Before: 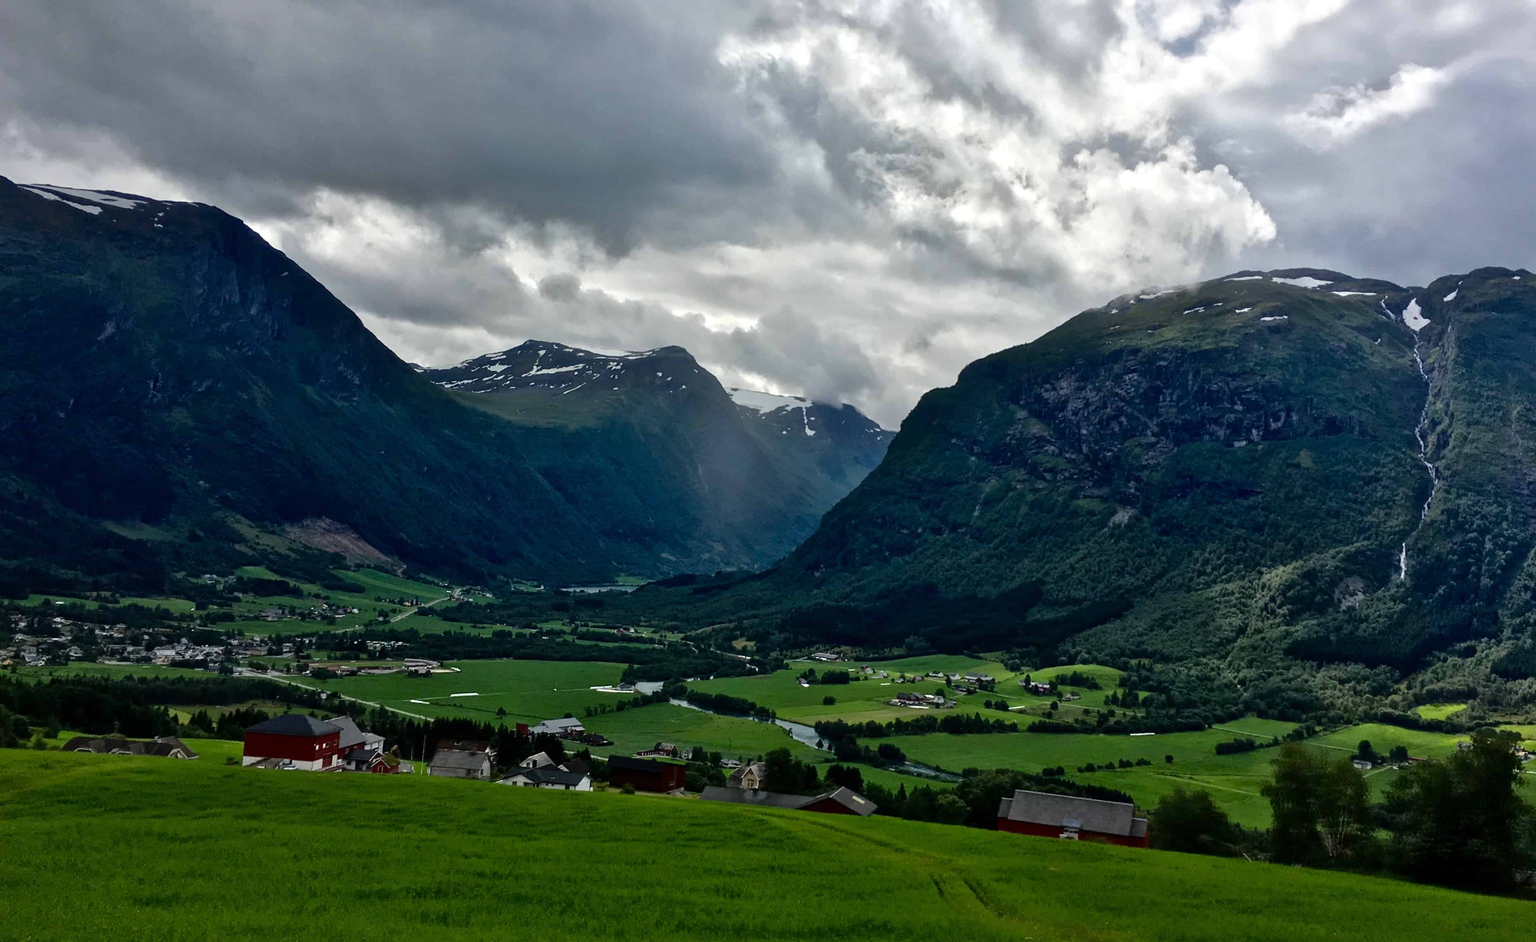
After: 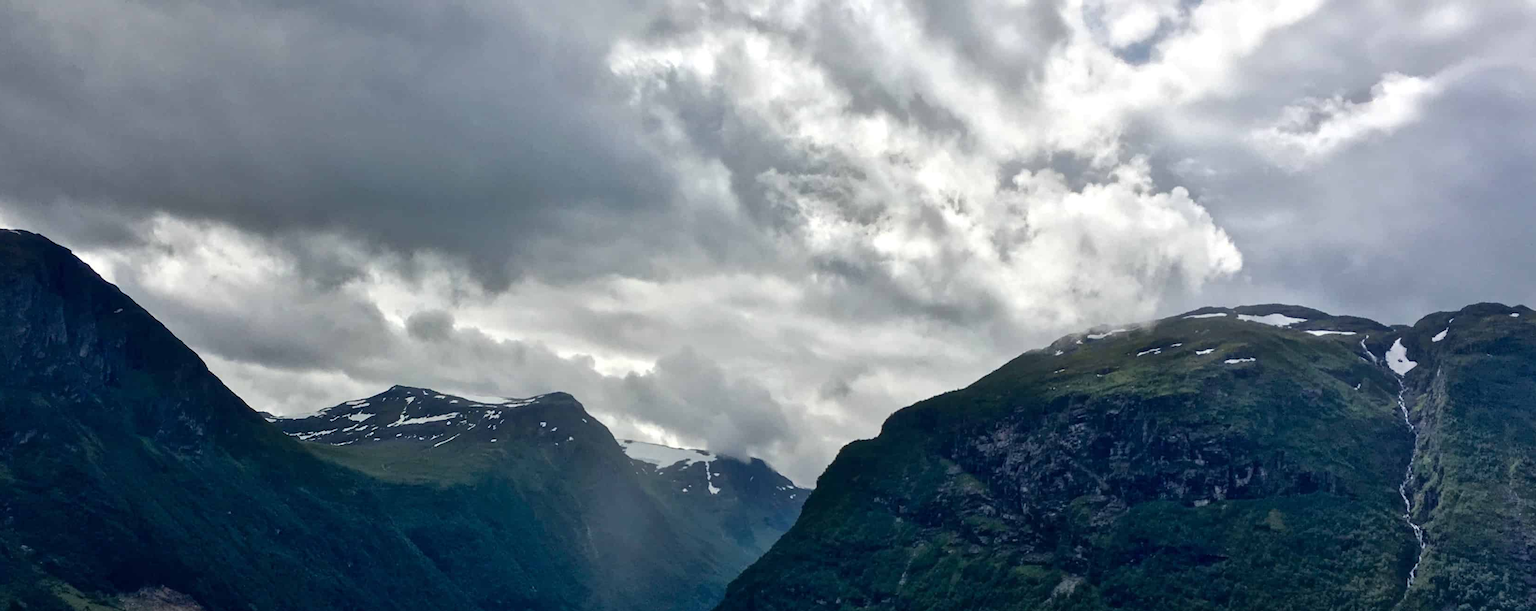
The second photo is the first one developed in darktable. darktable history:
crop and rotate: left 11.764%, bottom 42.703%
